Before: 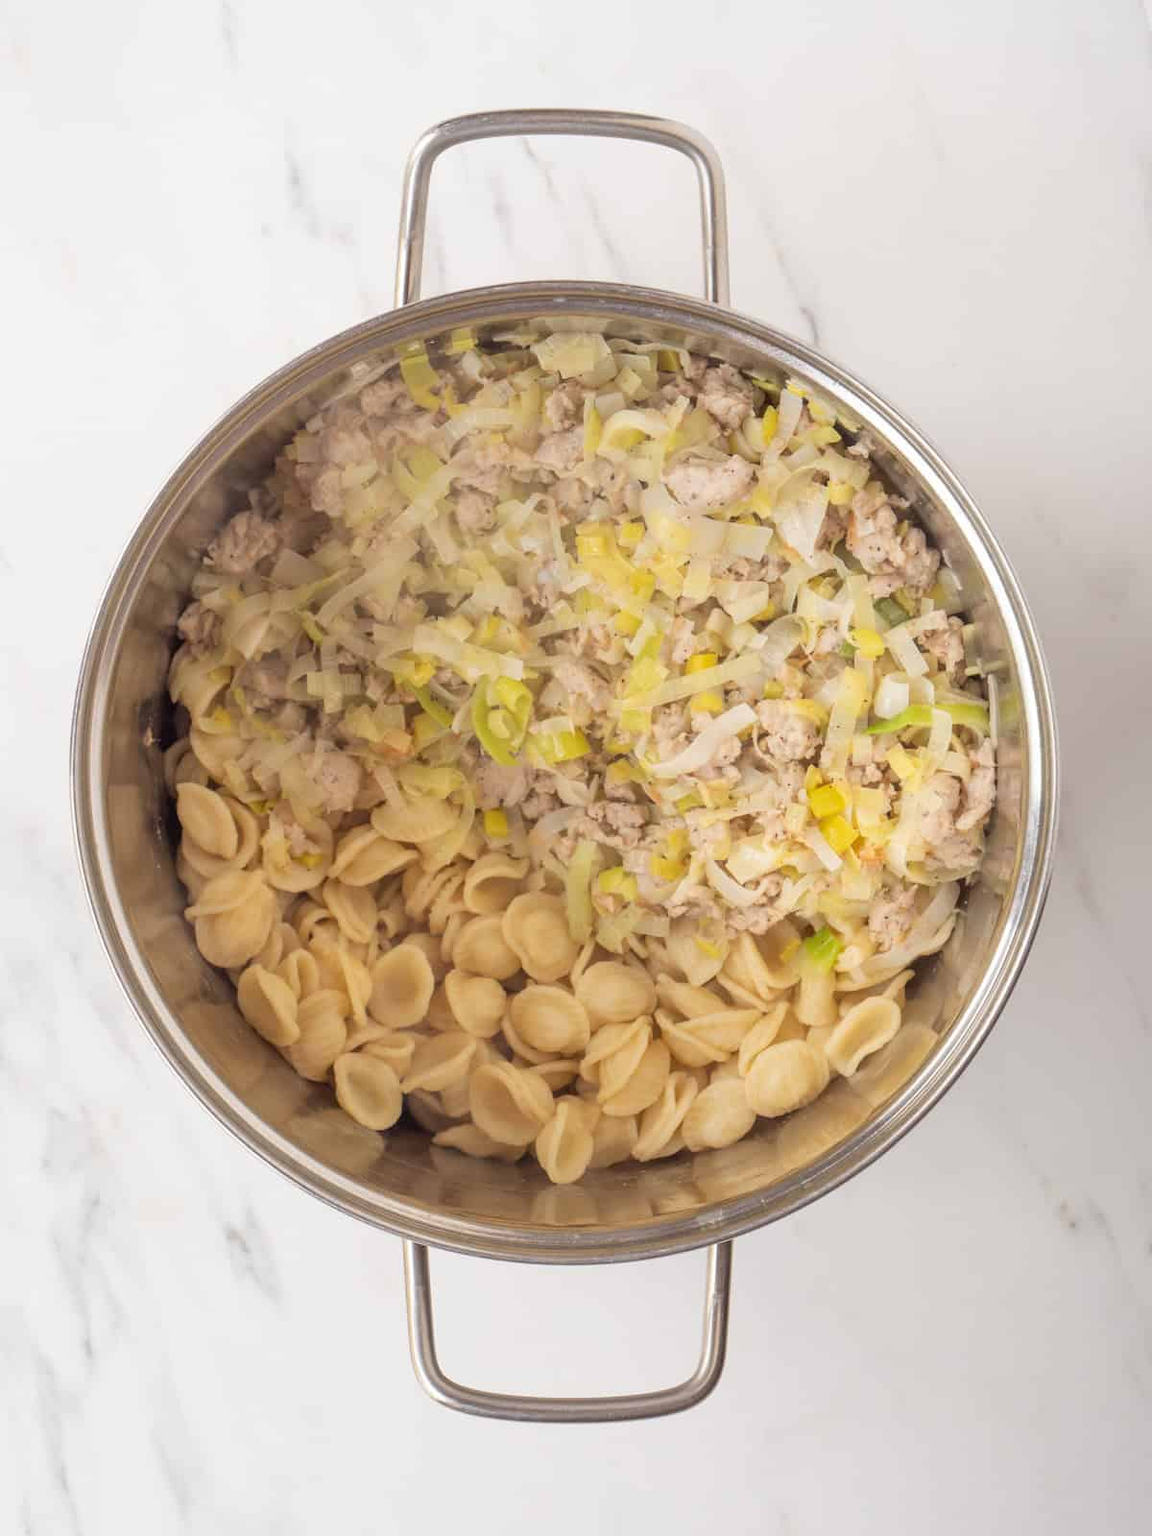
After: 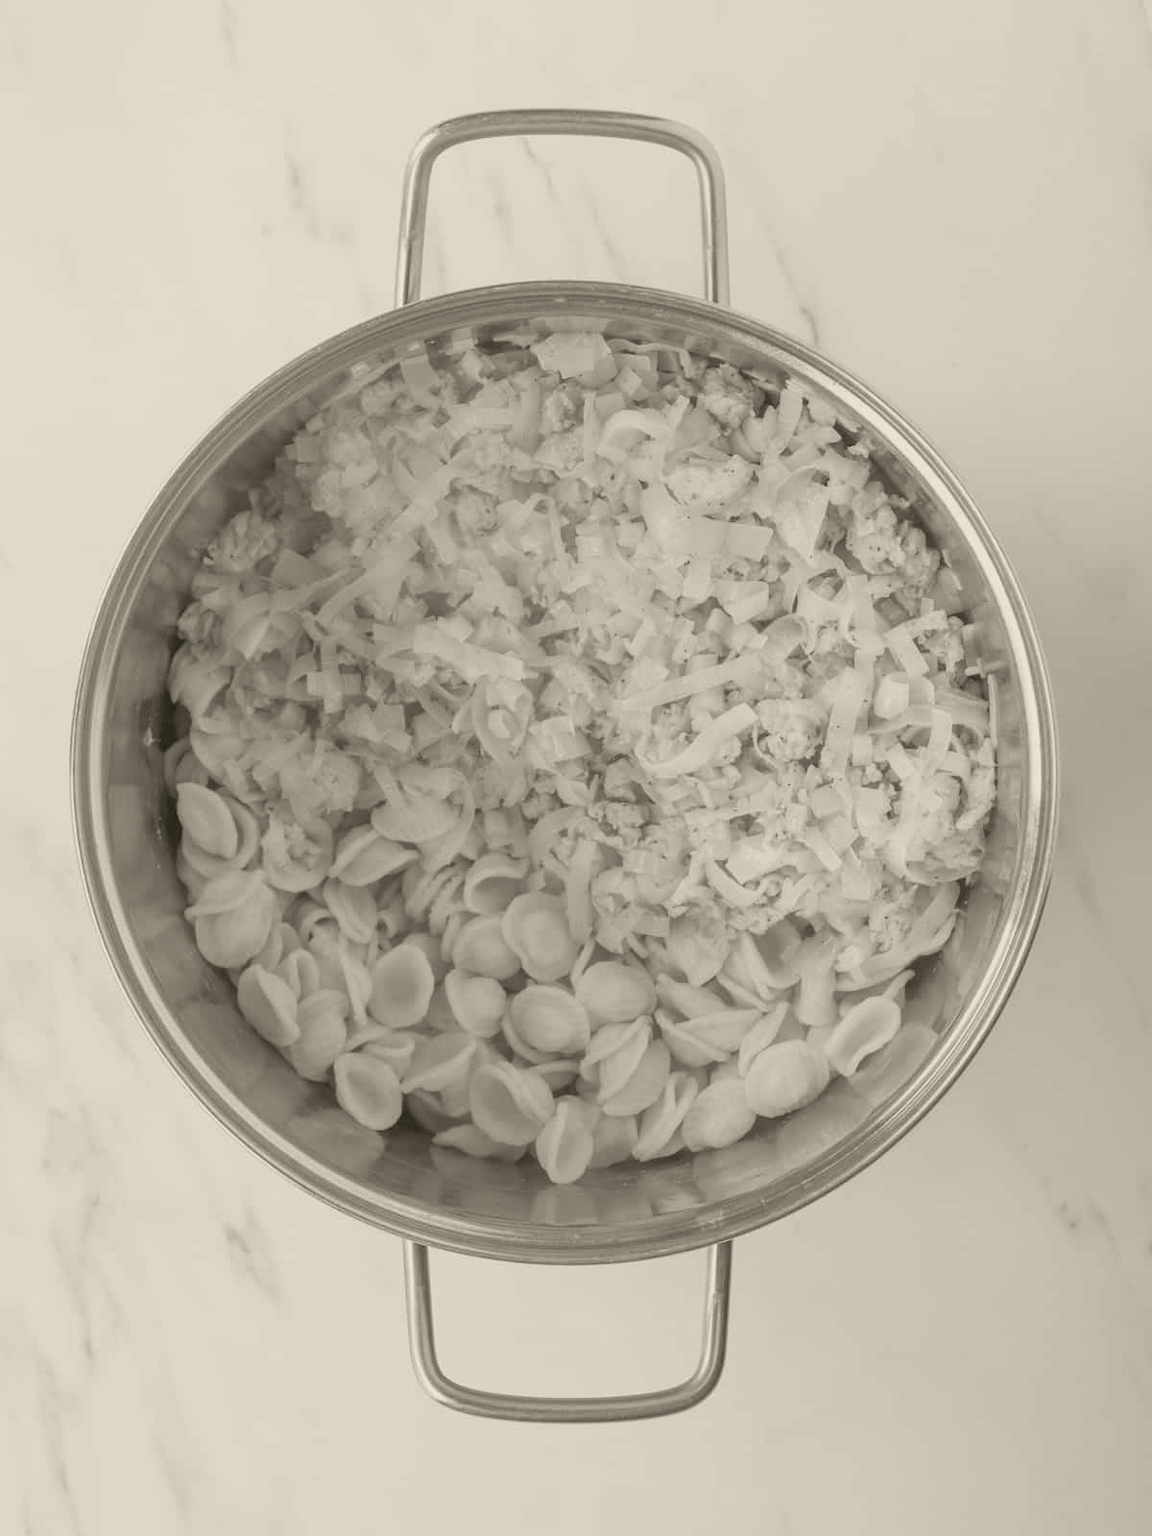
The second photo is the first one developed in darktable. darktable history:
colorize: hue 41.44°, saturation 22%, source mix 60%, lightness 10.61%
exposure: black level correction 0, exposure 1.1 EV, compensate exposure bias true, compensate highlight preservation false
